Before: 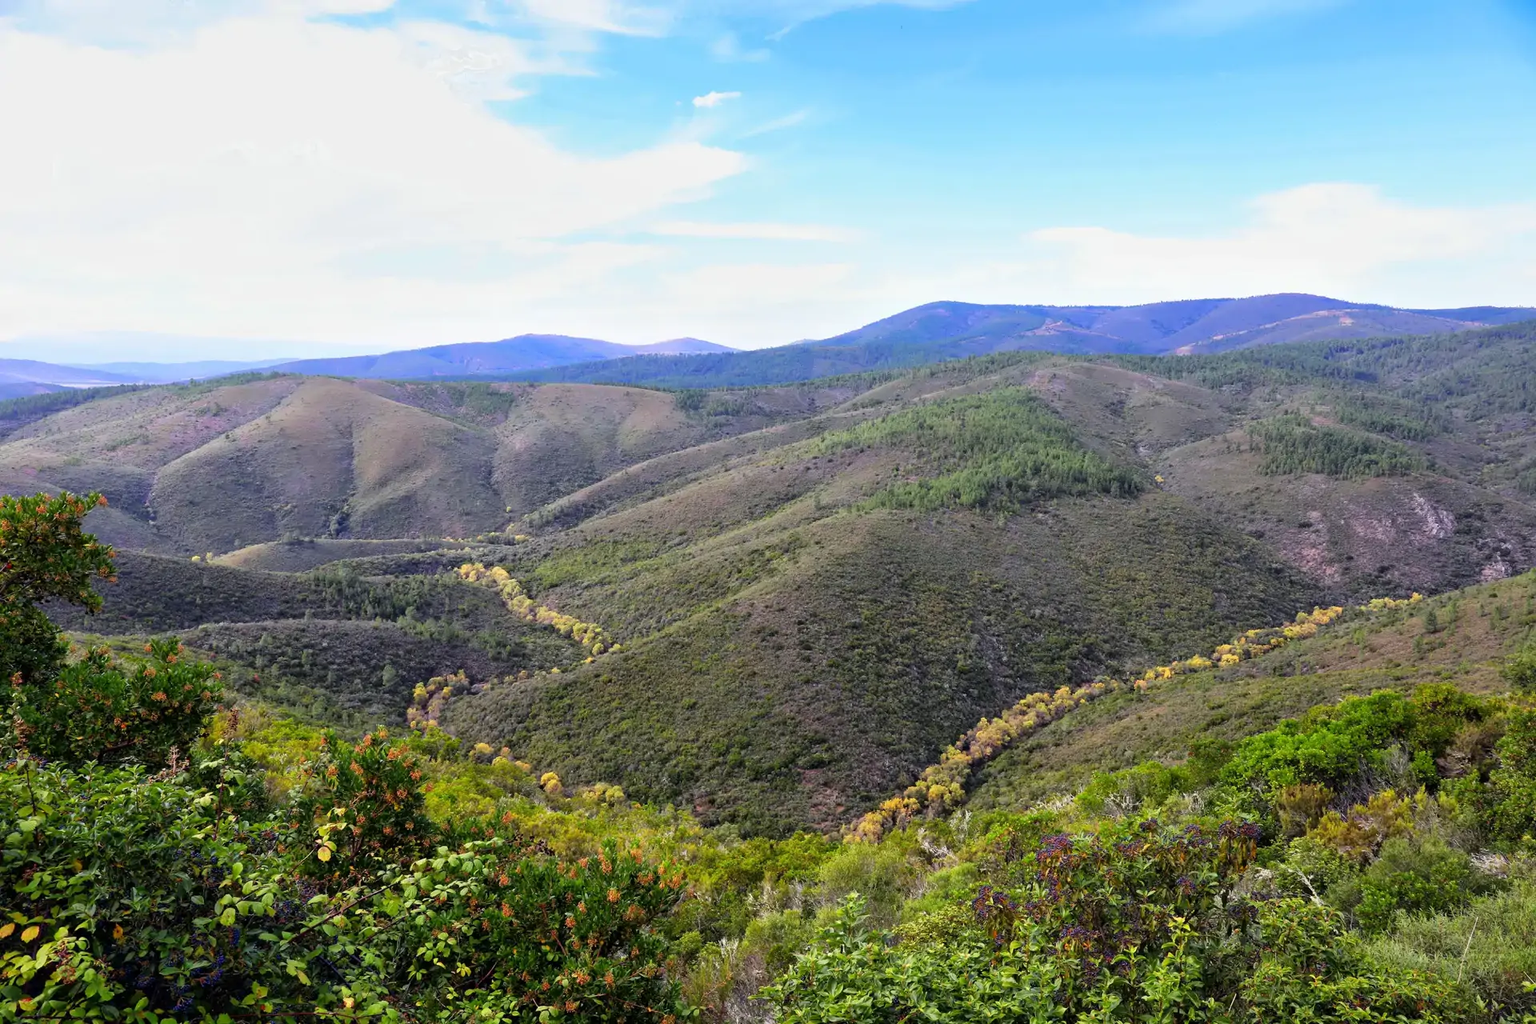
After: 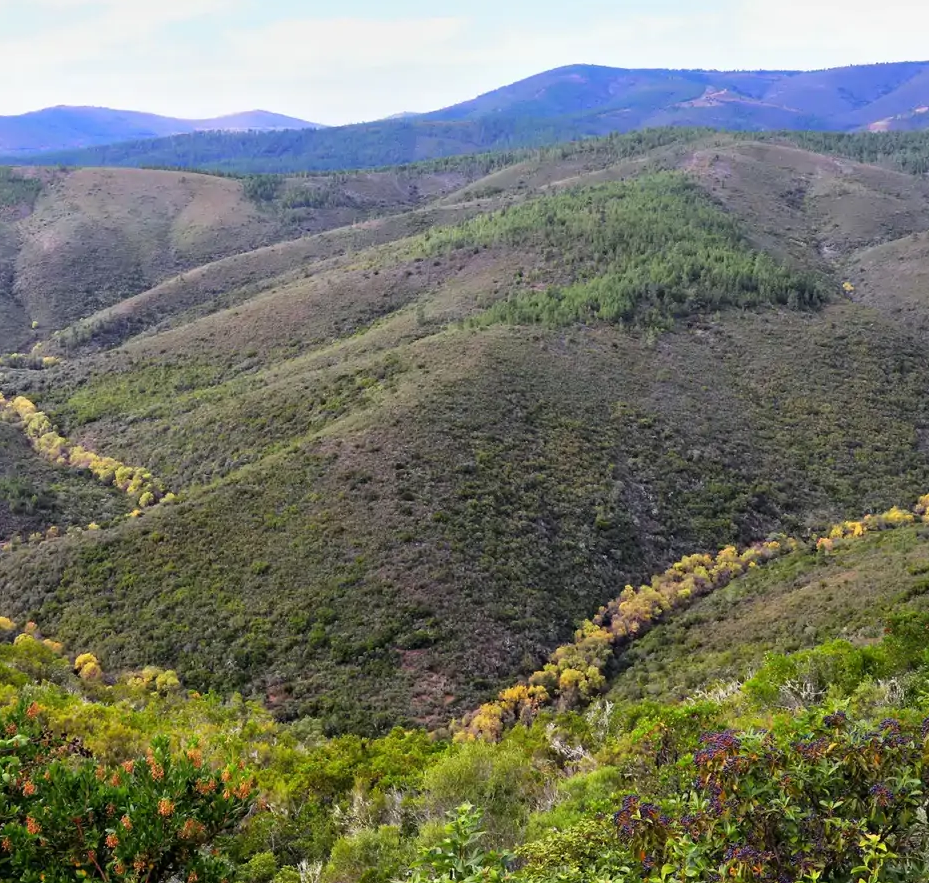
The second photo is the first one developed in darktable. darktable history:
crop: left 31.317%, top 24.422%, right 20.252%, bottom 6.554%
